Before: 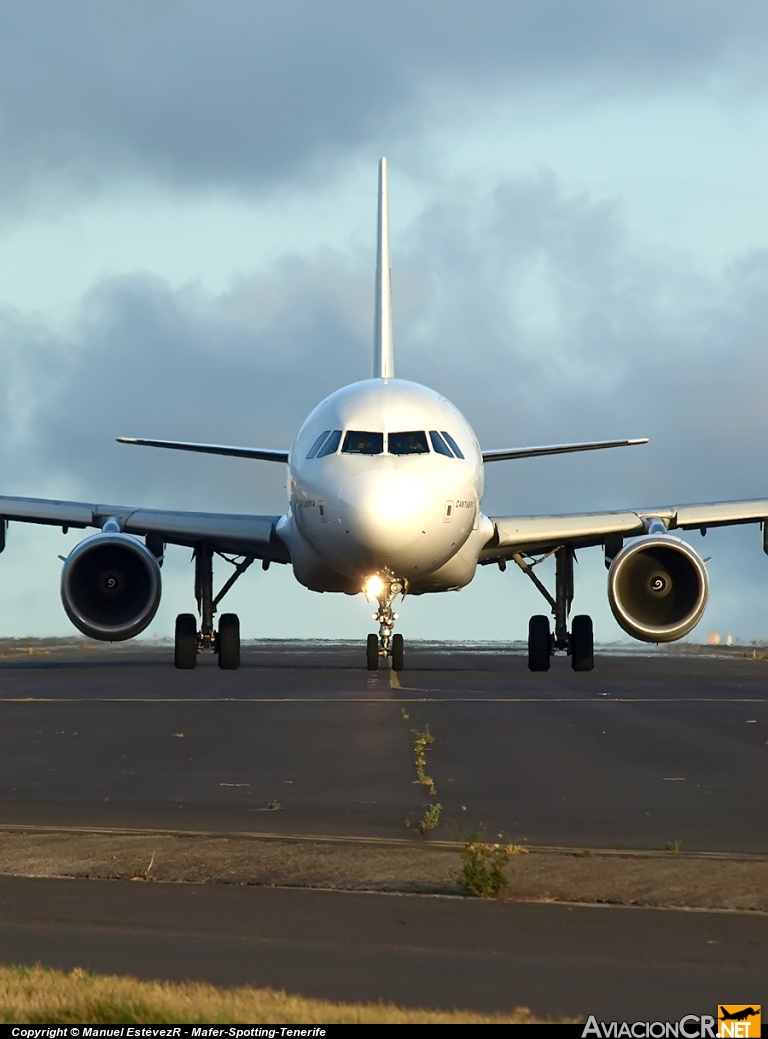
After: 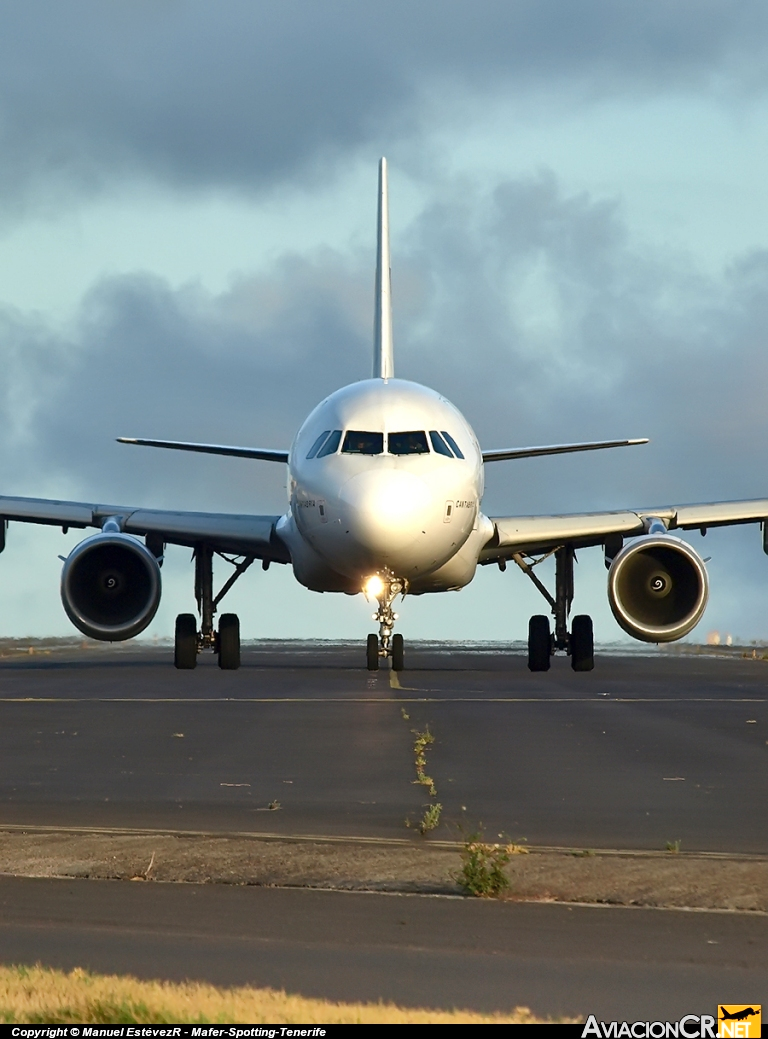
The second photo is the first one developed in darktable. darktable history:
shadows and highlights: shadows 52.74, soften with gaussian
